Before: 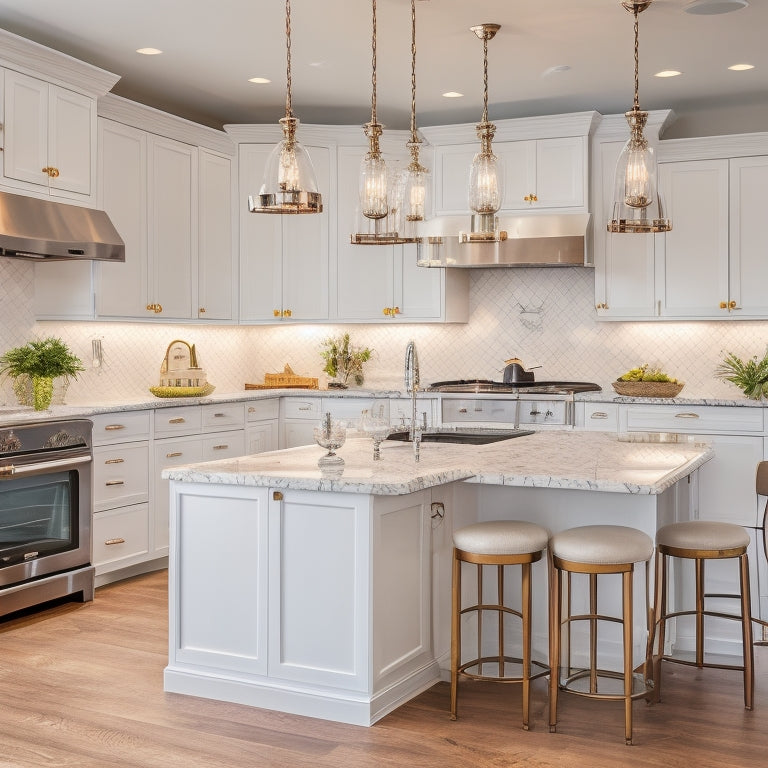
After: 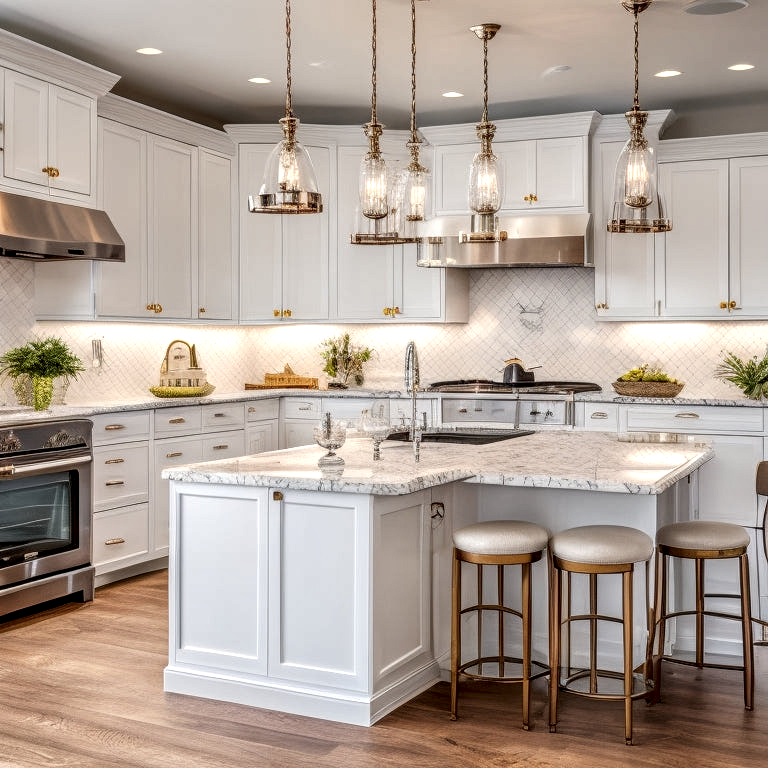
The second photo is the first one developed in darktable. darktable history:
local contrast: highlights 77%, shadows 56%, detail 174%, midtone range 0.434
